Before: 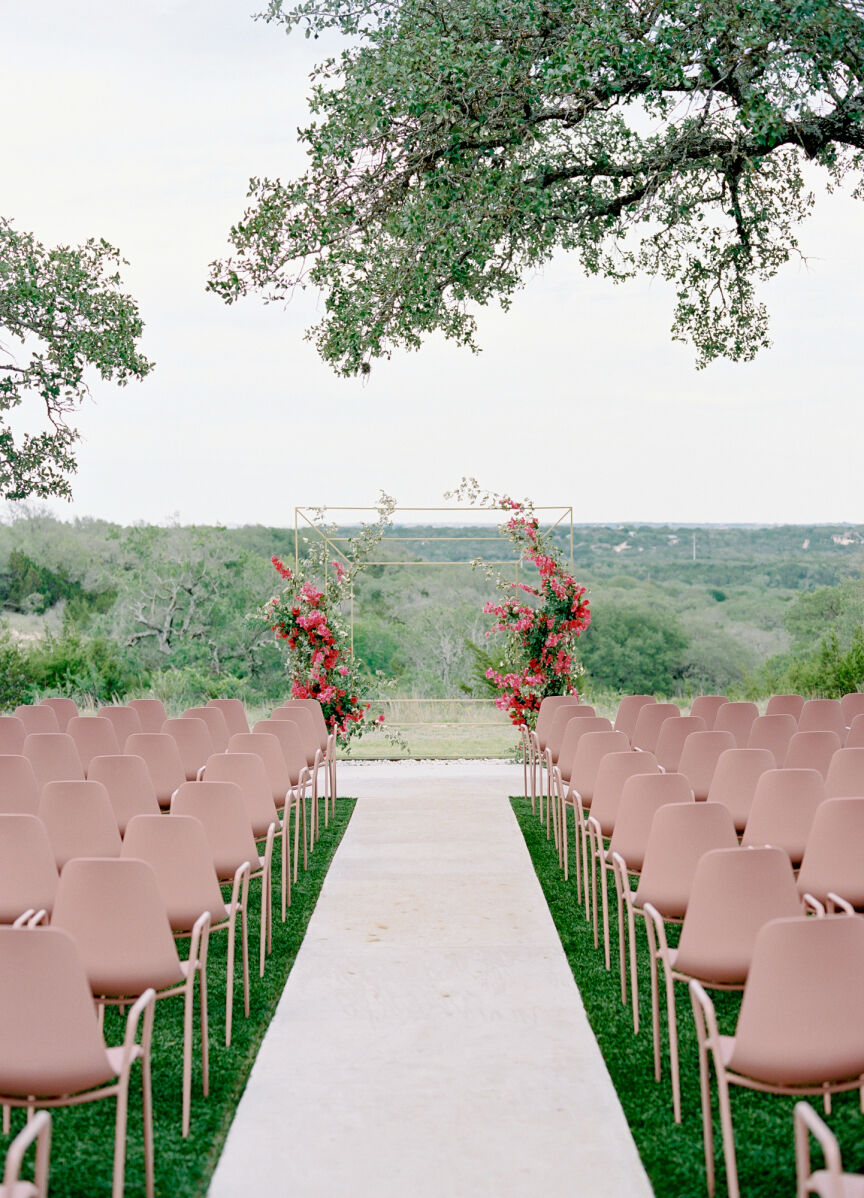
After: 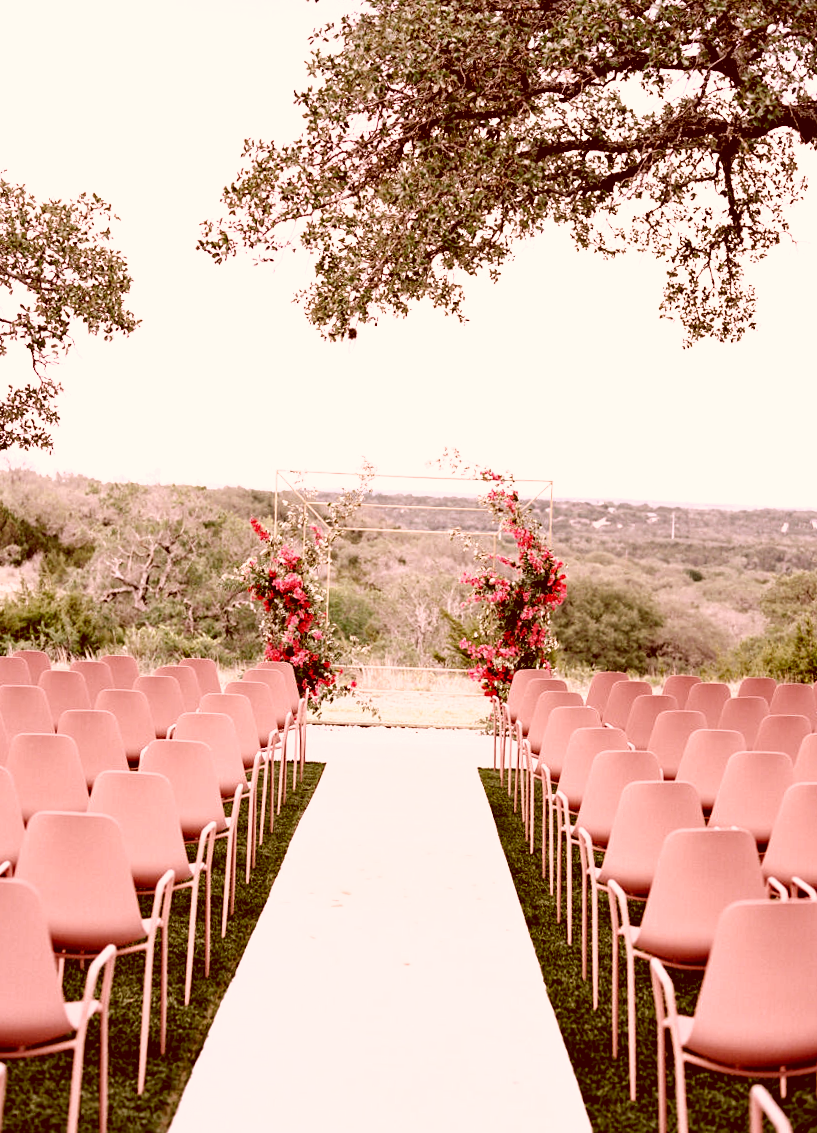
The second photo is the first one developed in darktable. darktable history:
color correction: highlights a* 9.3, highlights b* 9, shadows a* 39.74, shadows b* 39.23, saturation 0.802
tone equalizer: edges refinement/feathering 500, mask exposure compensation -1.57 EV, preserve details guided filter
filmic rgb: black relative exposure -8.28 EV, white relative exposure 2.24 EV, hardness 7.15, latitude 86.17%, contrast 1.684, highlights saturation mix -3.96%, shadows ↔ highlights balance -2.68%
exposure: compensate exposure bias true, compensate highlight preservation false
crop and rotate: angle -2.37°
color calibration: output R [1.063, -0.012, -0.003, 0], output B [-0.079, 0.047, 1, 0], illuminant as shot in camera, x 0.358, y 0.373, temperature 4628.91 K
haze removal: compatibility mode true, adaptive false
